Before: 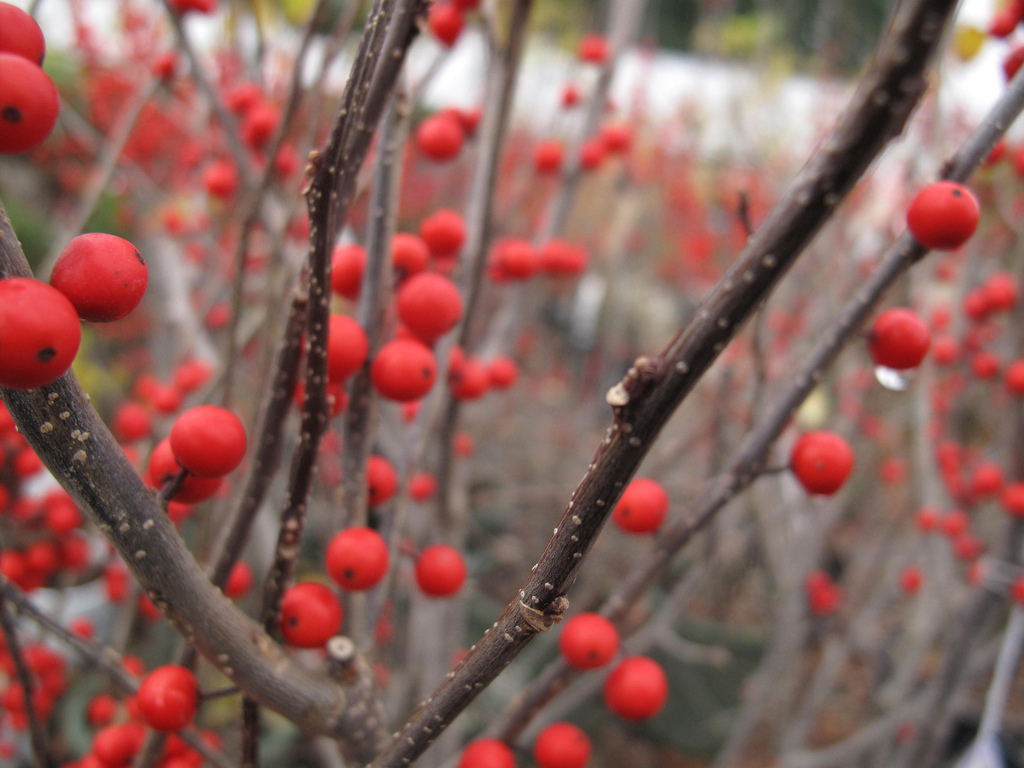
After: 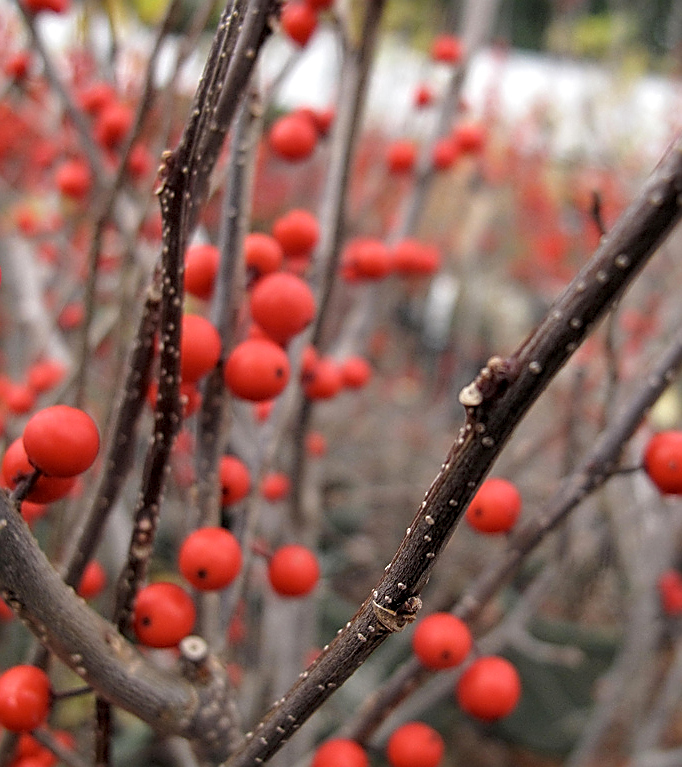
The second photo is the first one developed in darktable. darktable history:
local contrast: on, module defaults
sharpen: radius 1.685, amount 1.294
crop and rotate: left 14.436%, right 18.898%
